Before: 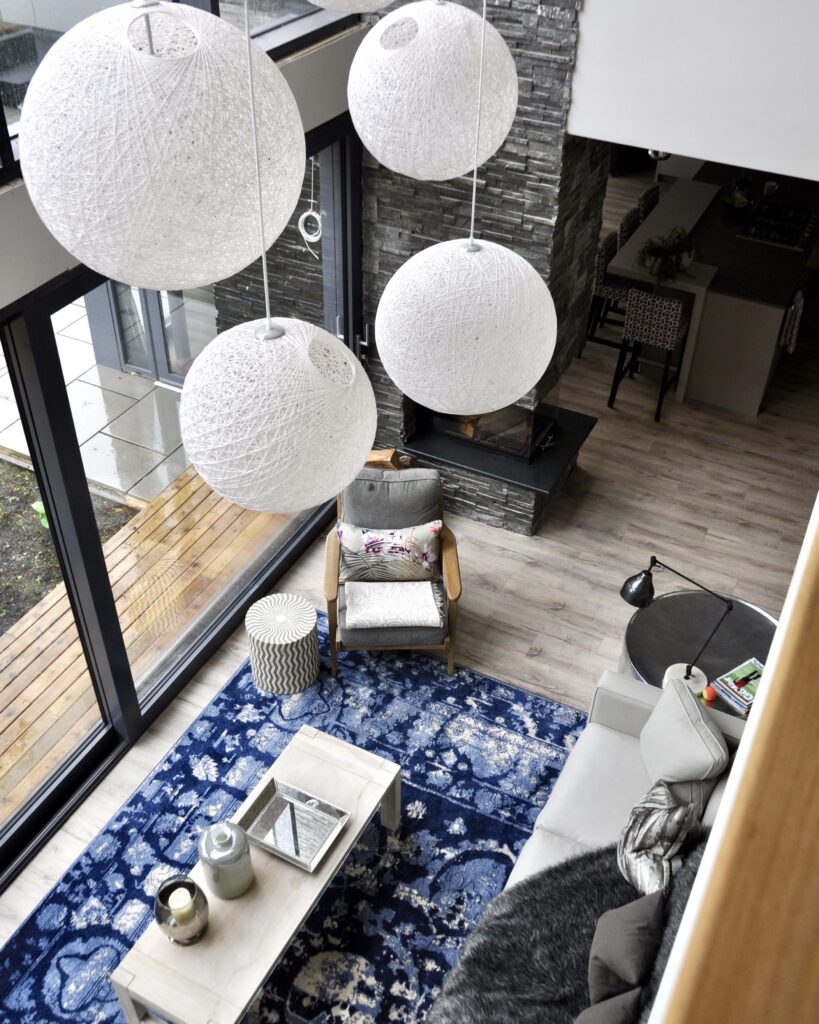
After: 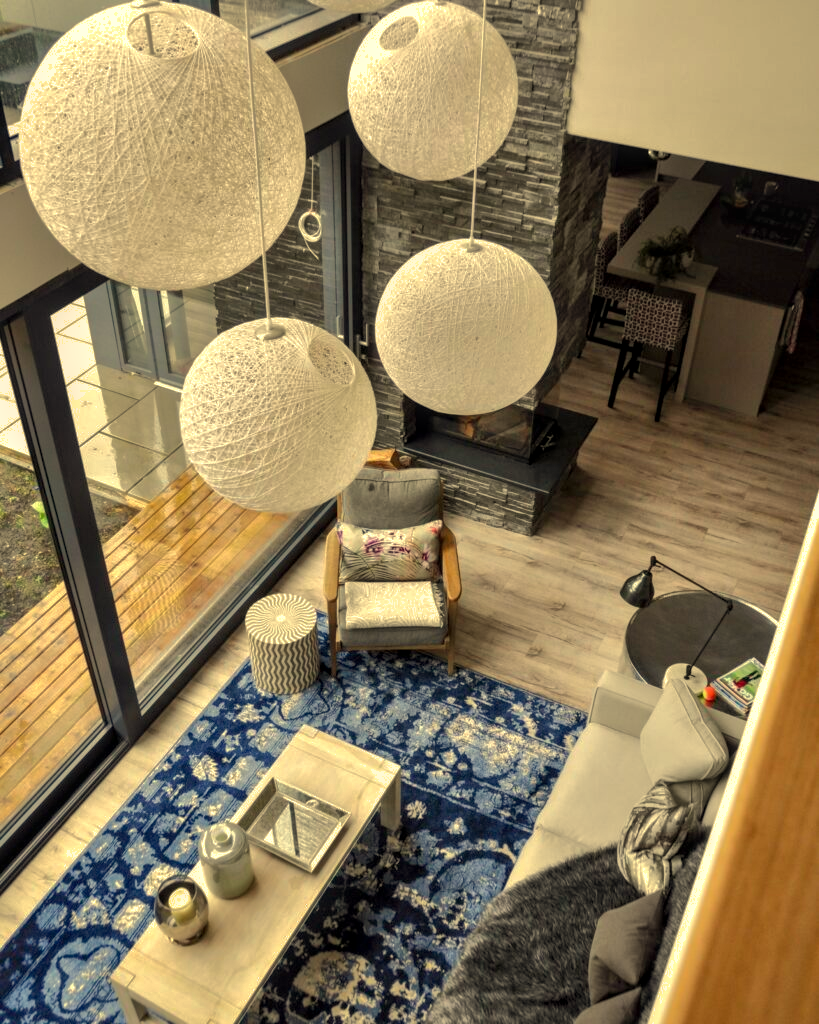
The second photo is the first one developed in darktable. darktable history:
shadows and highlights: shadows 40, highlights -60
local contrast: on, module defaults
white balance: red 1.08, blue 0.791
